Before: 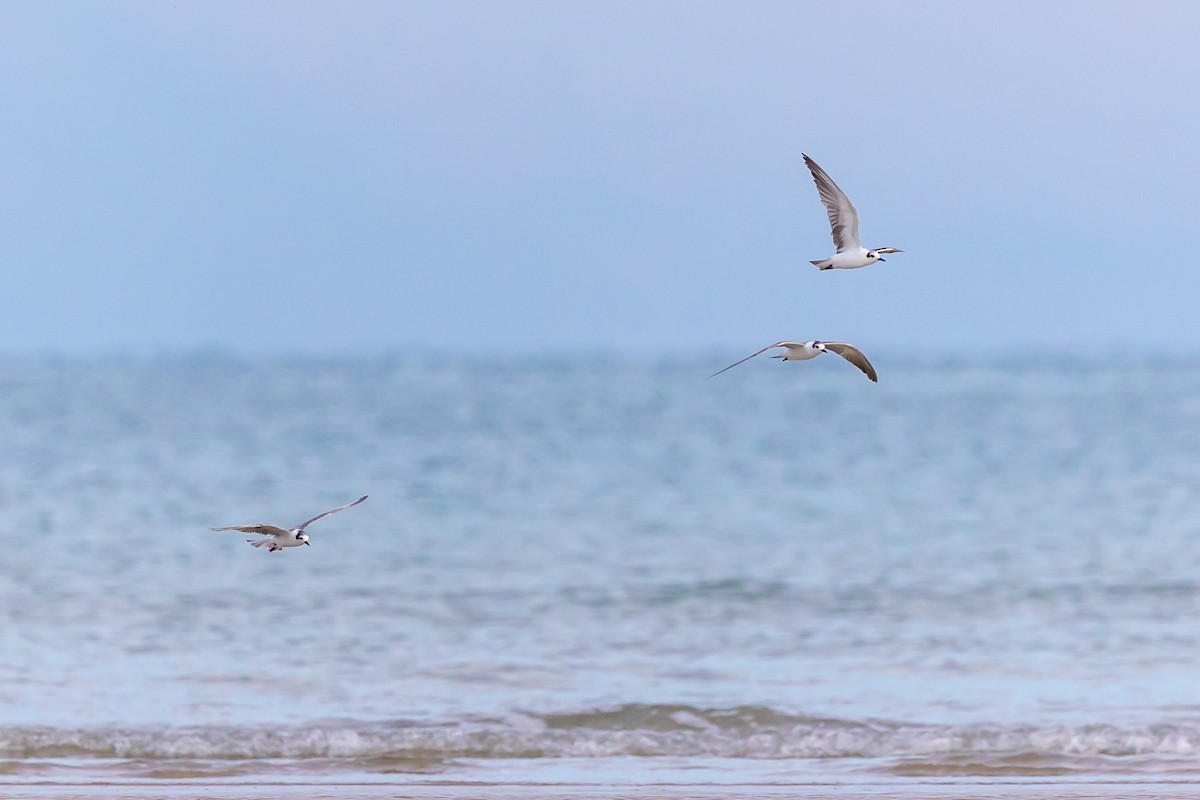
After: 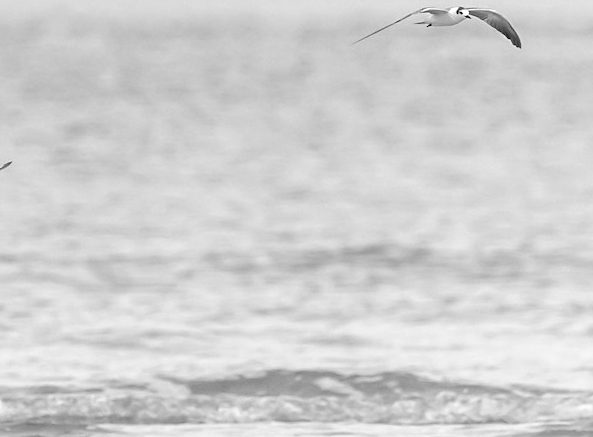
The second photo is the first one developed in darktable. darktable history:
color correction: saturation 0.2
crop: left 29.672%, top 41.786%, right 20.851%, bottom 3.487%
white balance: red 0.988, blue 1.017
monochrome: on, module defaults
rotate and perspective: automatic cropping original format, crop left 0, crop top 0
color balance rgb: perceptual saturation grading › global saturation 20%, global vibrance 20%
exposure: exposure 0.574 EV, compensate highlight preservation false
